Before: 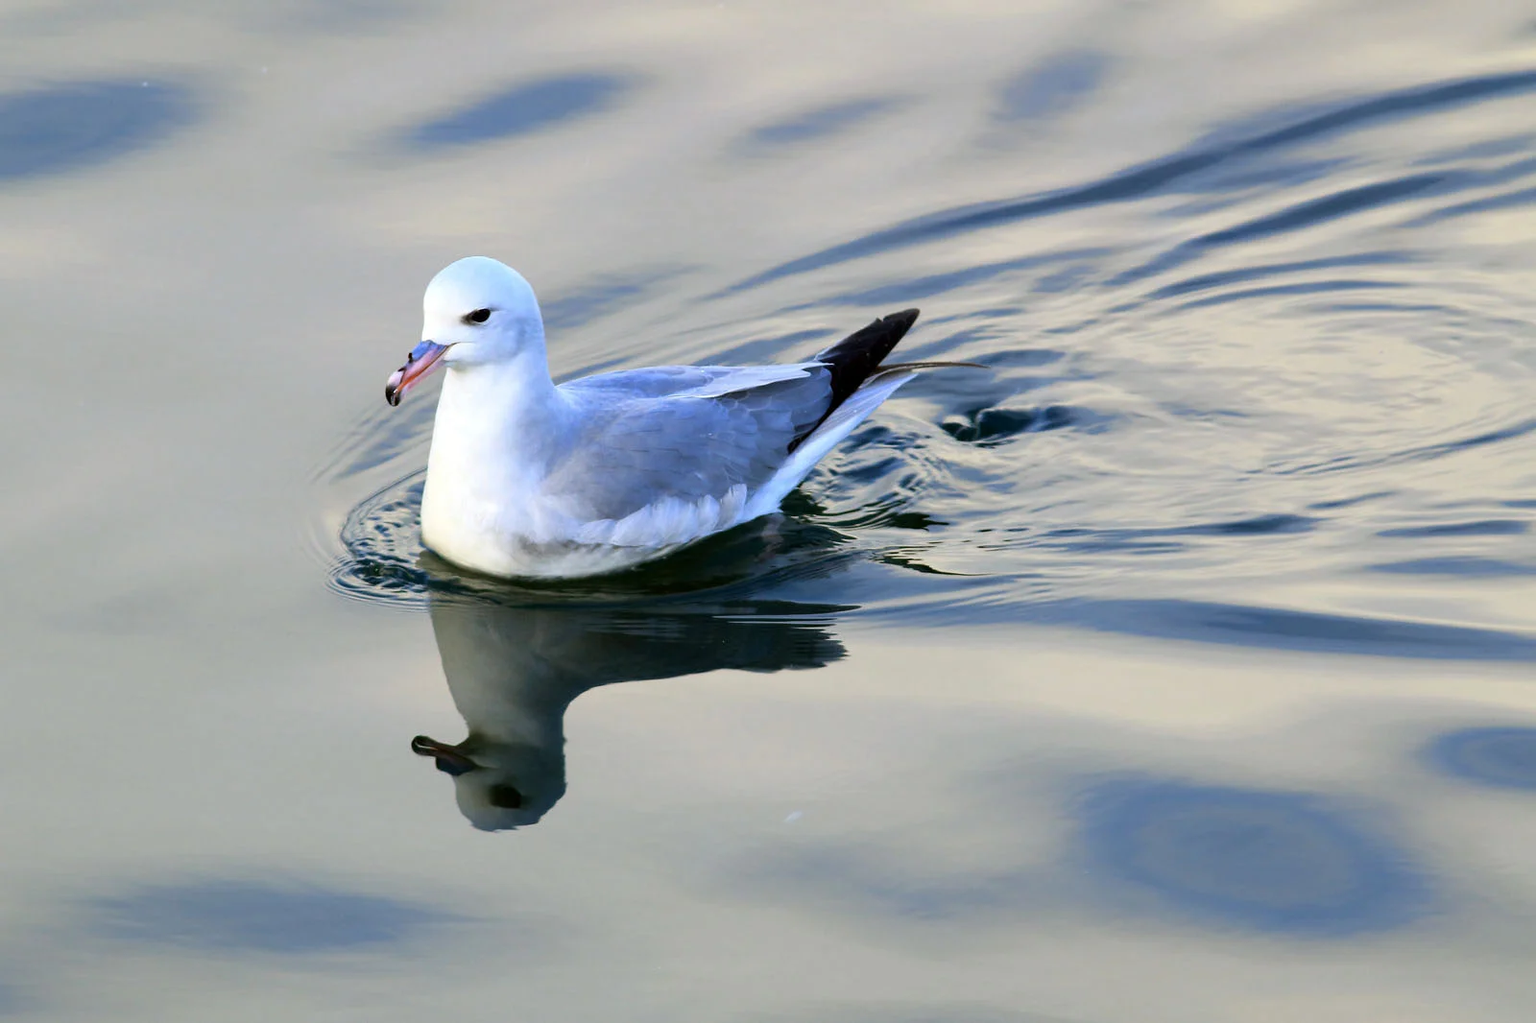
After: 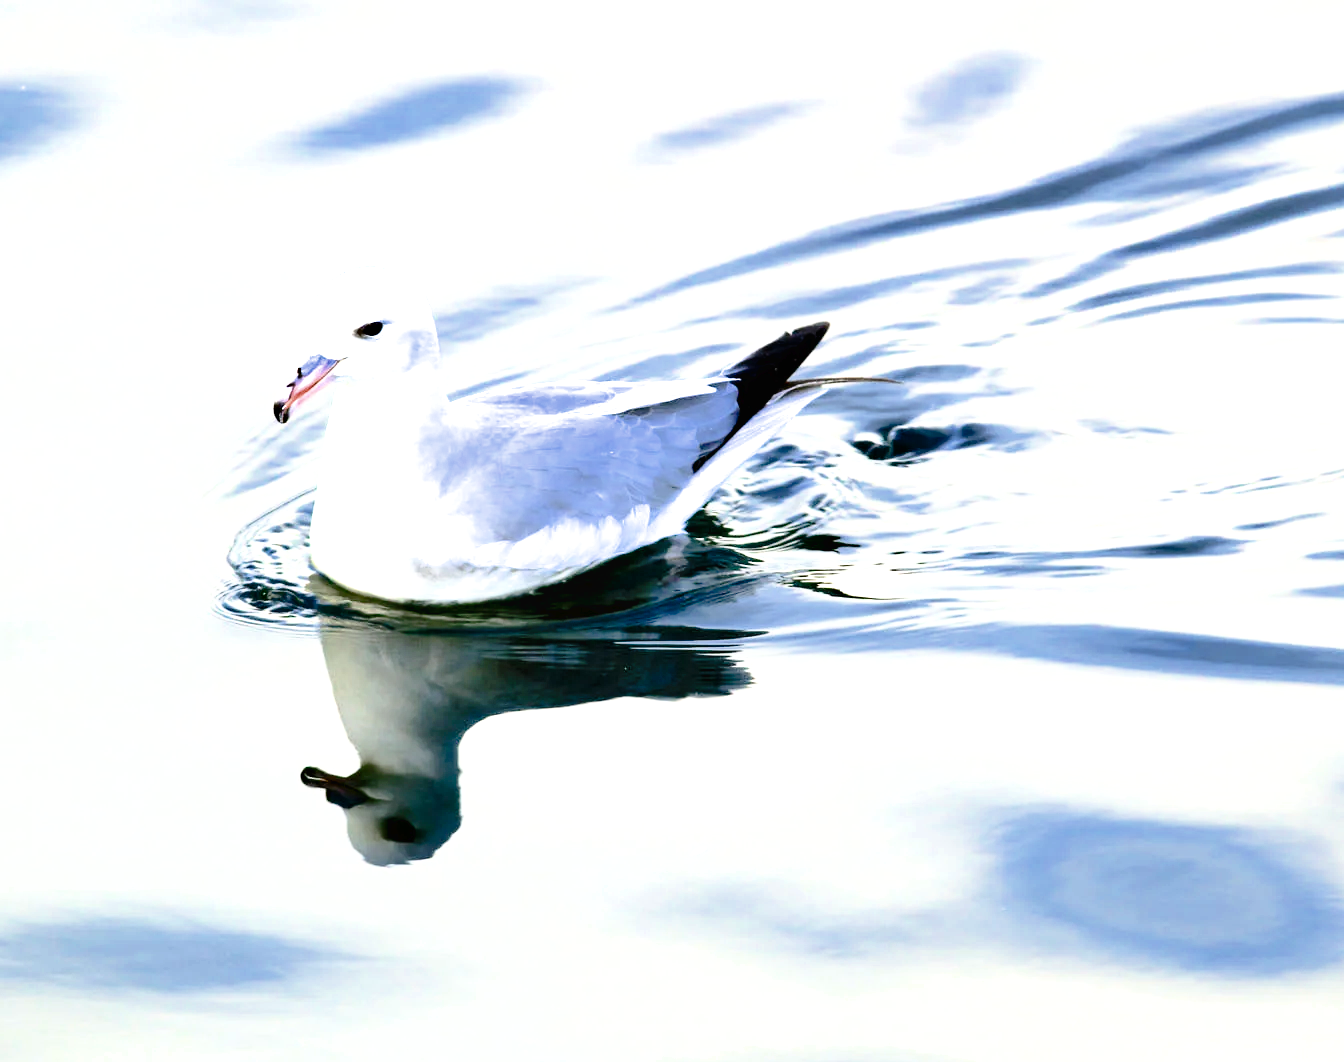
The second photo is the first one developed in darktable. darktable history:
crop: left 8.026%, right 7.374%
tone equalizer: -8 EV -0.001 EV, -7 EV 0.001 EV, -6 EV -0.002 EV, -5 EV -0.003 EV, -4 EV -0.062 EV, -3 EV -0.222 EV, -2 EV -0.267 EV, -1 EV 0.105 EV, +0 EV 0.303 EV
tone curve: curves: ch0 [(0, 0) (0.003, 0.021) (0.011, 0.021) (0.025, 0.021) (0.044, 0.033) (0.069, 0.053) (0.1, 0.08) (0.136, 0.114) (0.177, 0.171) (0.224, 0.246) (0.277, 0.332) (0.335, 0.424) (0.399, 0.496) (0.468, 0.561) (0.543, 0.627) (0.623, 0.685) (0.709, 0.741) (0.801, 0.813) (0.898, 0.902) (1, 1)], preserve colors none
shadows and highlights: shadows 12, white point adjustment 1.2, soften with gaussian
filmic rgb: black relative exposure -5.83 EV, white relative exposure 3.4 EV, hardness 3.68
exposure: black level correction 0.001, exposure 1.735 EV, compensate highlight preservation false
